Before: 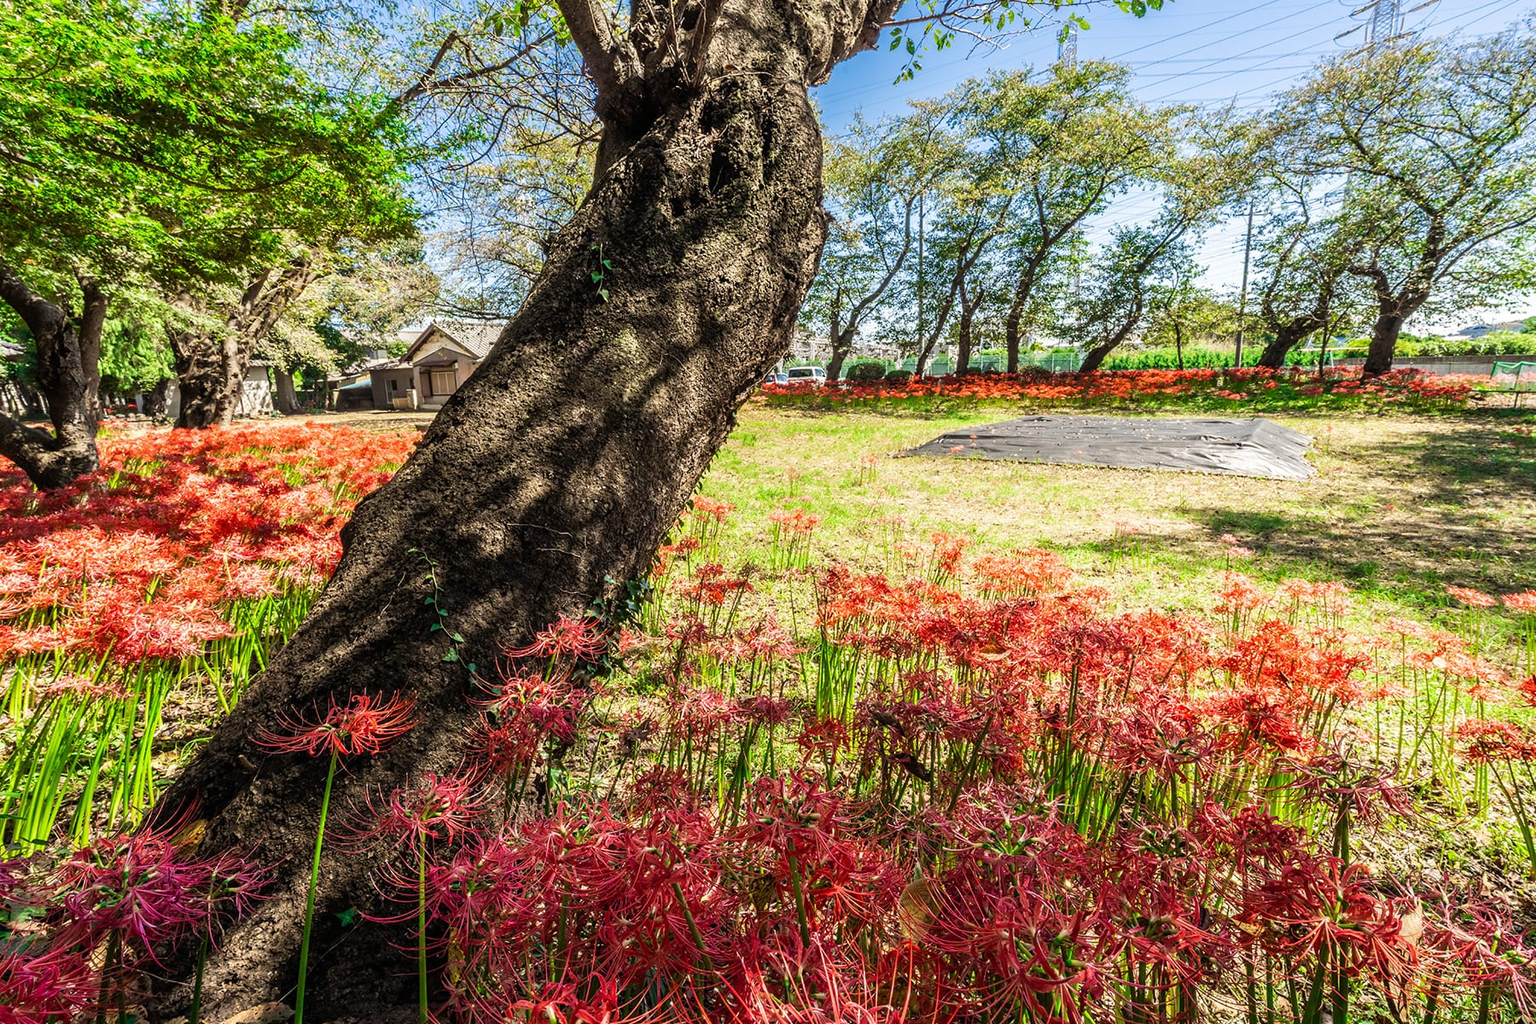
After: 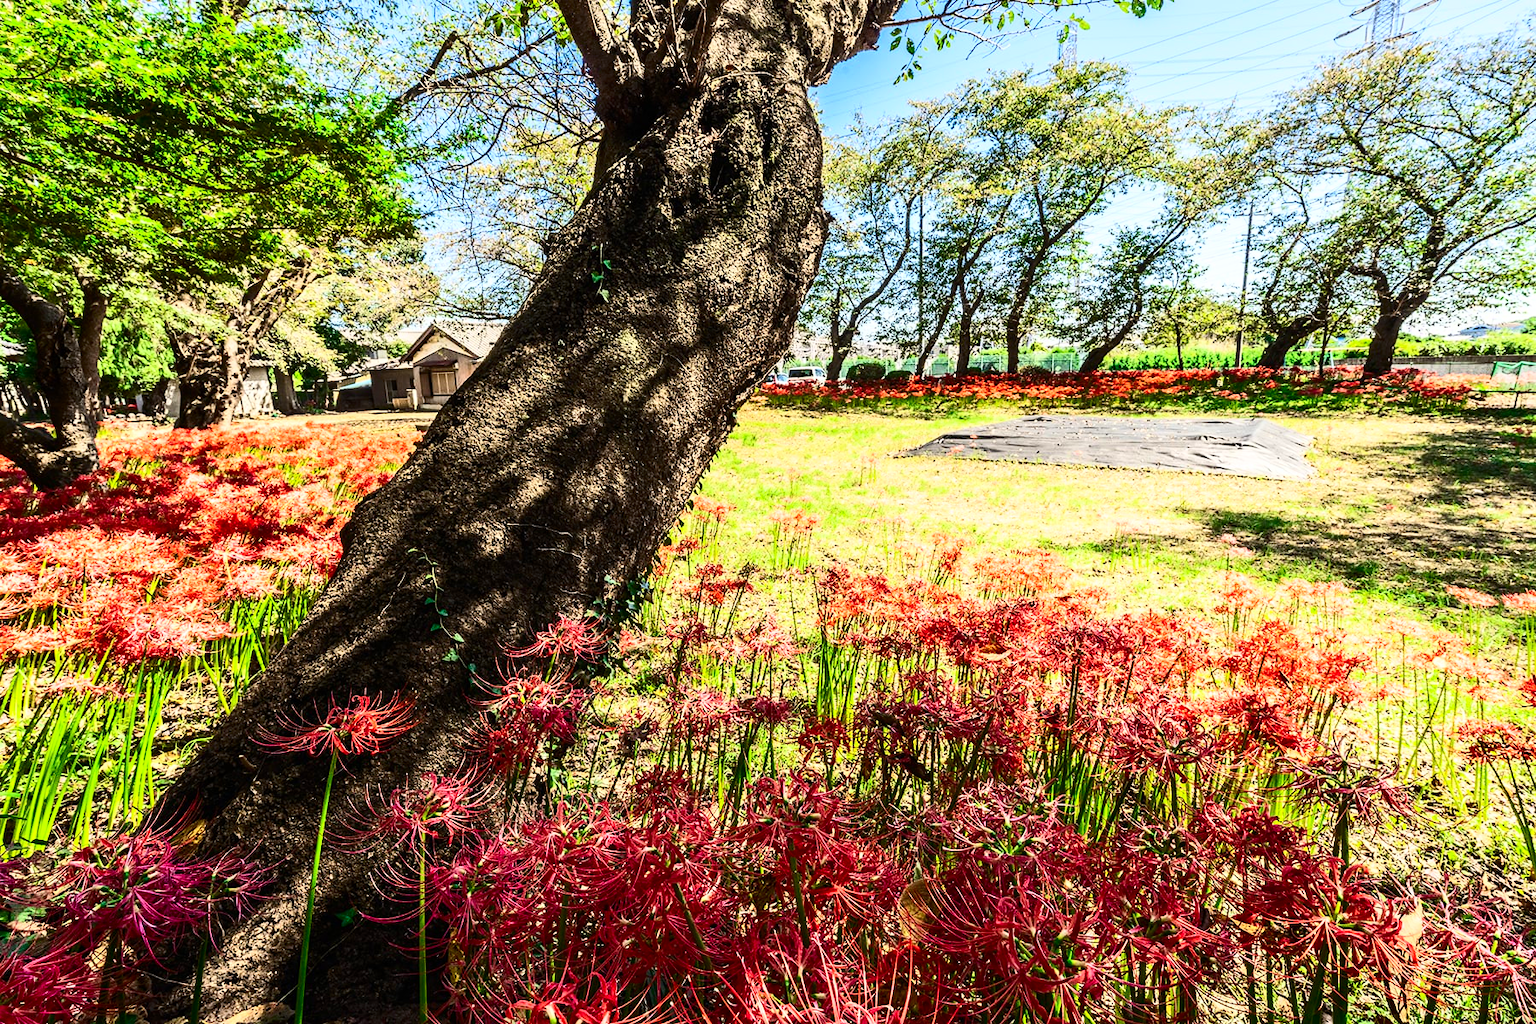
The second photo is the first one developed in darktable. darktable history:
contrast brightness saturation: contrast 0.4, brightness 0.108, saturation 0.206
